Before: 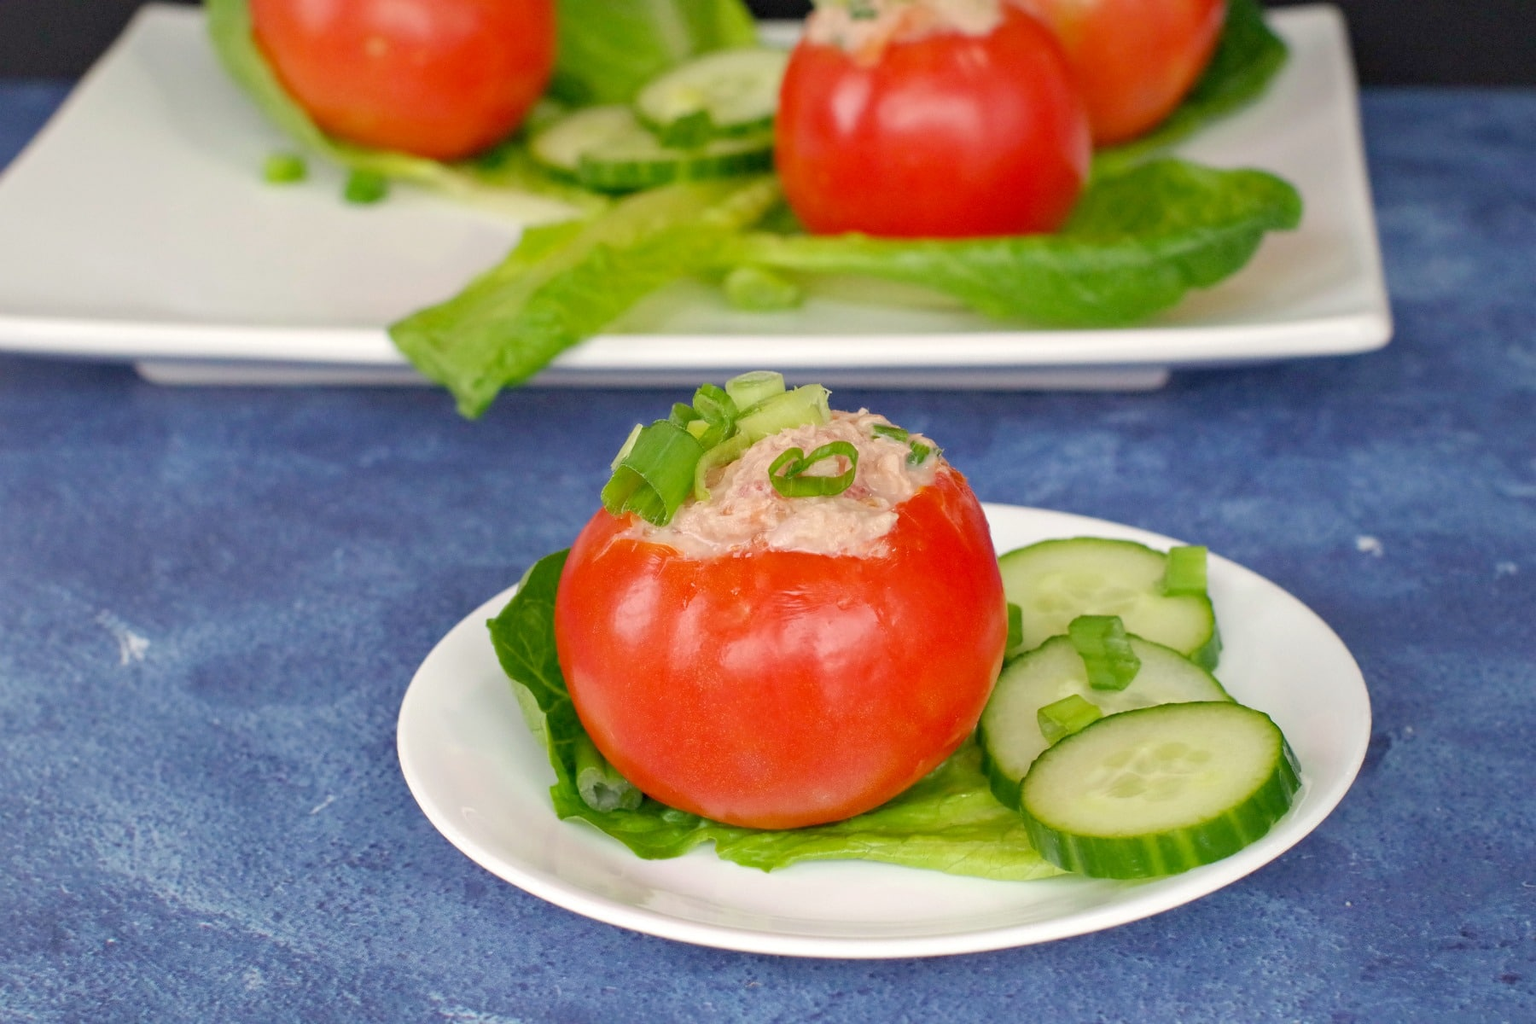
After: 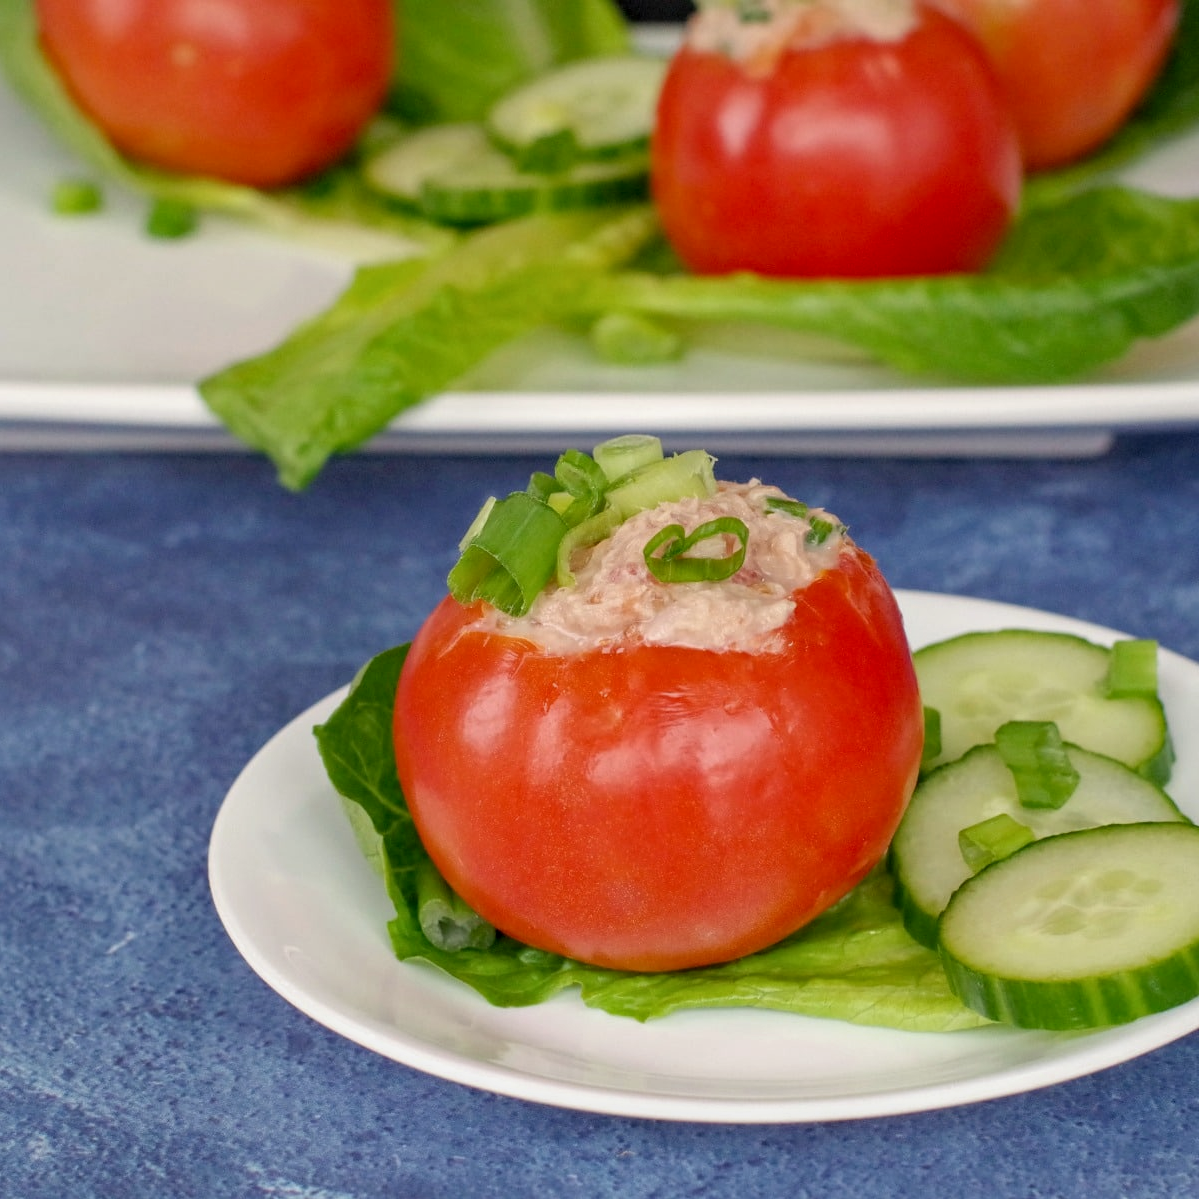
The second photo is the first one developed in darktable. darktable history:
local contrast: on, module defaults
crop and rotate: left 14.292%, right 19.041%
exposure: exposure -0.293 EV, compensate highlight preservation false
